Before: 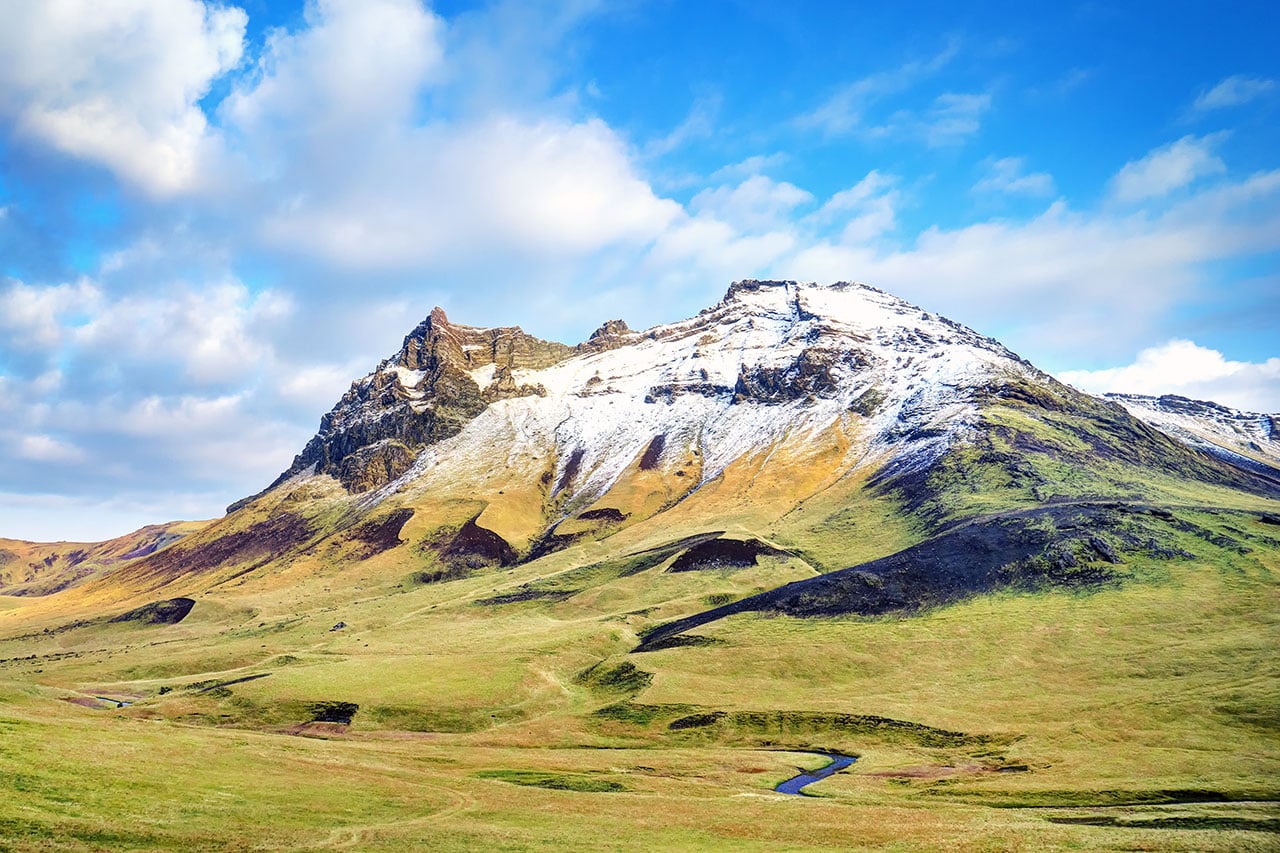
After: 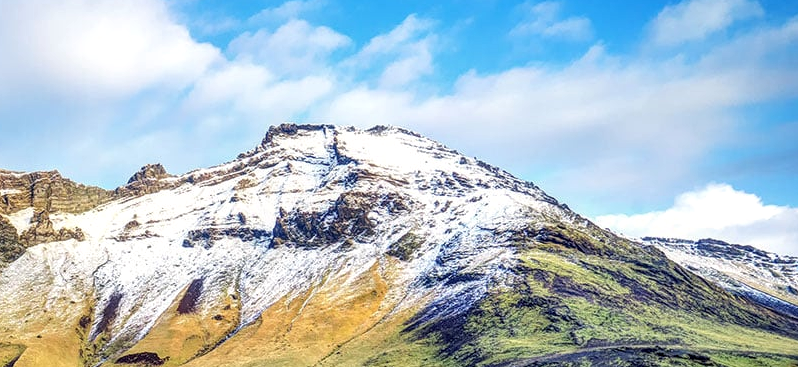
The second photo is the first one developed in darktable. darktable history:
crop: left 36.112%, top 18.317%, right 0.549%, bottom 38.62%
local contrast: on, module defaults
